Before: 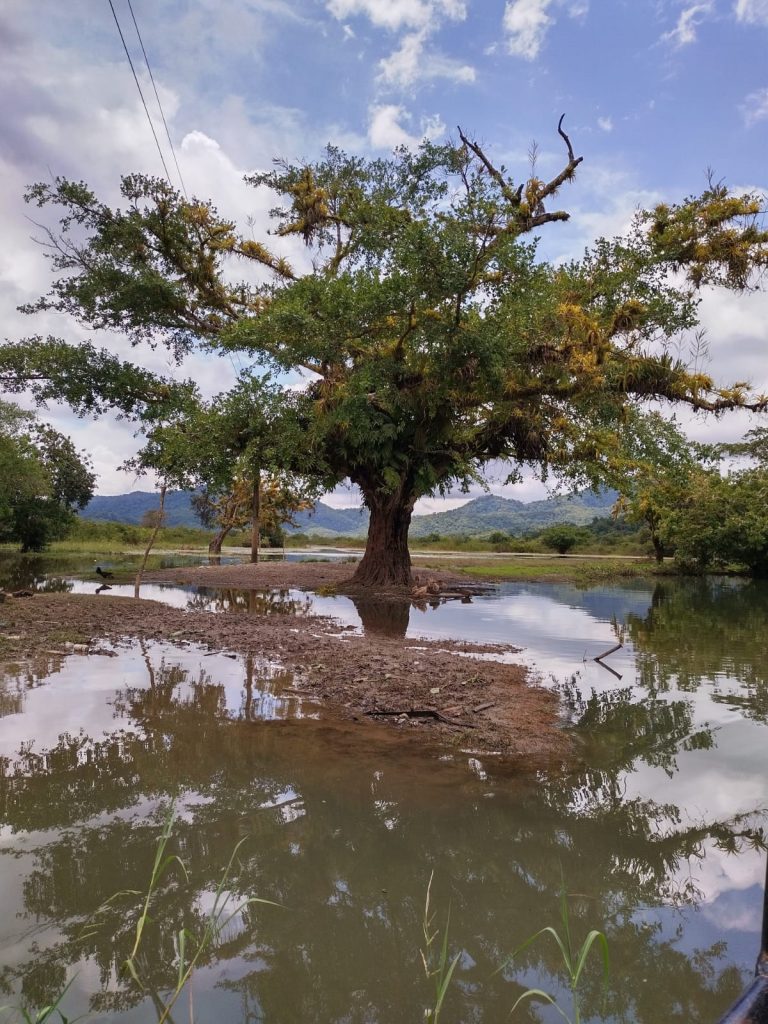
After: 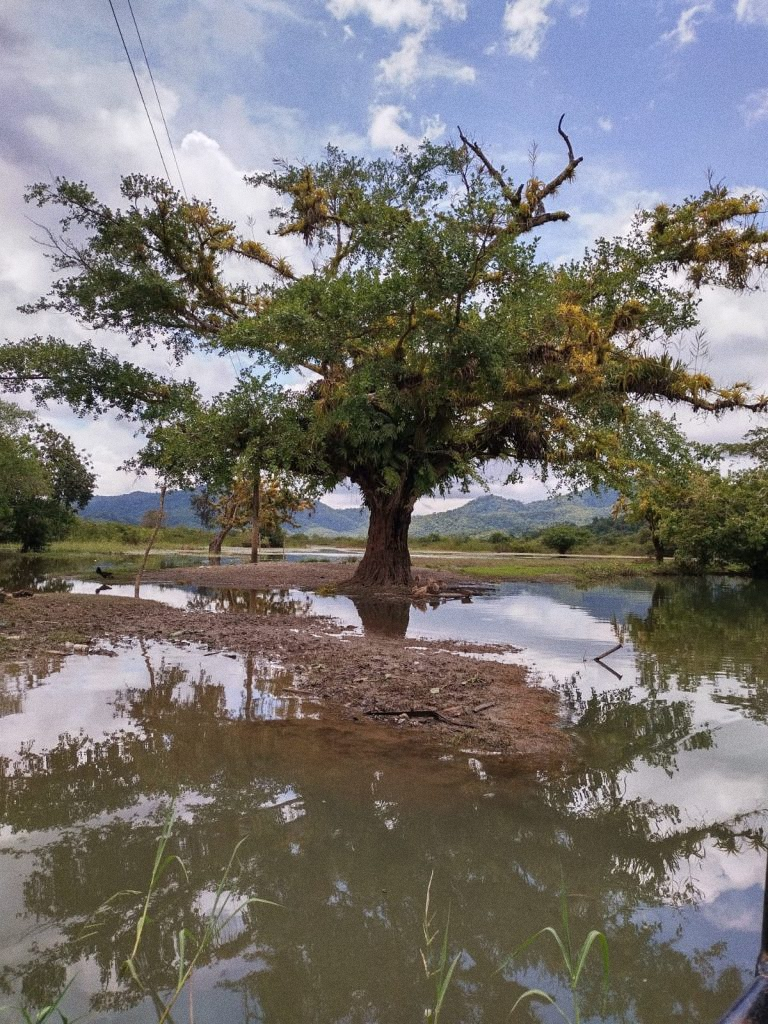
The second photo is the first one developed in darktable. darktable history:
exposure: exposure 0.078 EV, compensate highlight preservation false
contrast brightness saturation: saturation -0.05
color balance rgb: linear chroma grading › global chroma -0.67%, saturation formula JzAzBz (2021)
grain: coarseness 7.08 ISO, strength 21.67%, mid-tones bias 59.58%
